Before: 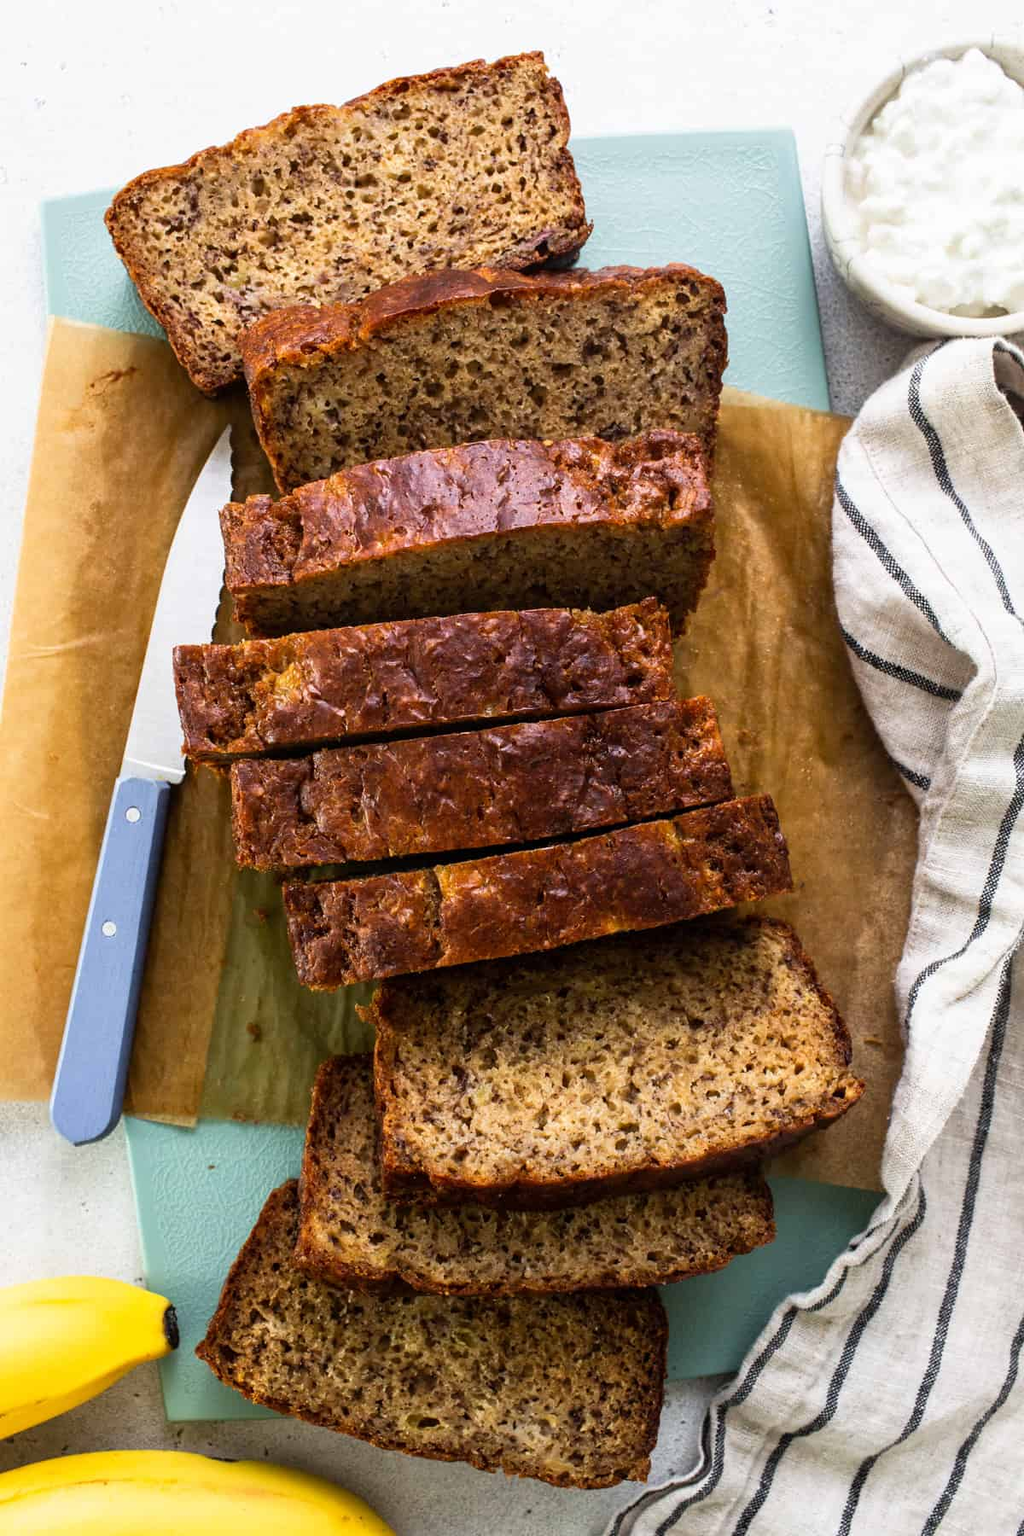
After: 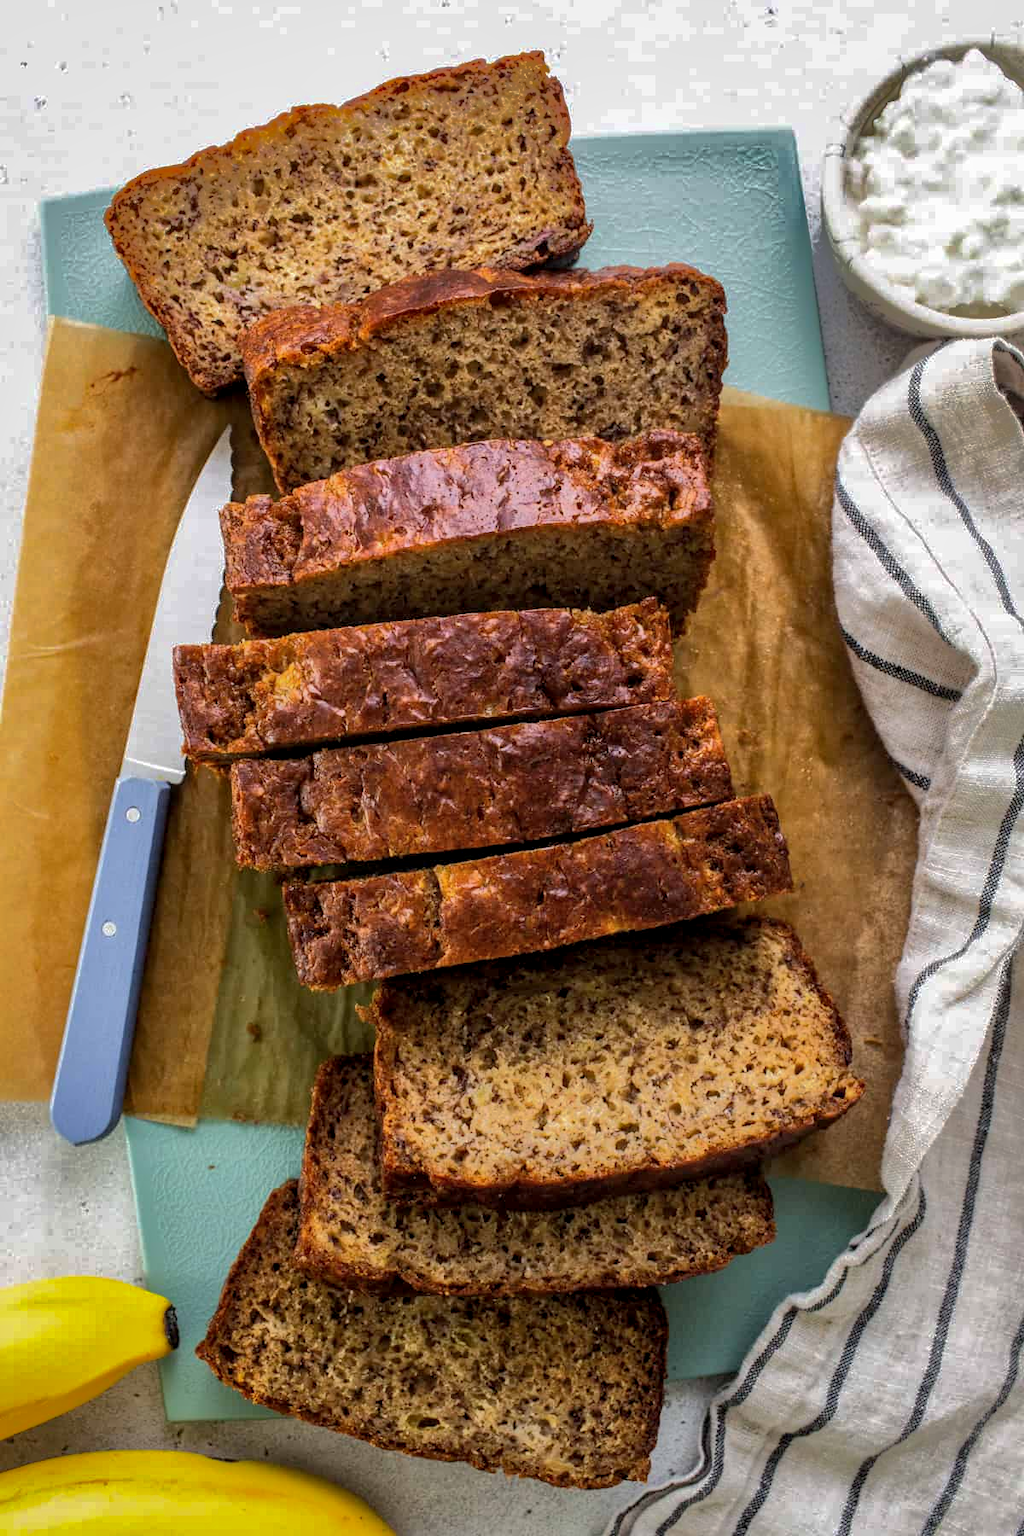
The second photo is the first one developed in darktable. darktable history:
shadows and highlights: shadows 38.32, highlights -74.7
local contrast: on, module defaults
